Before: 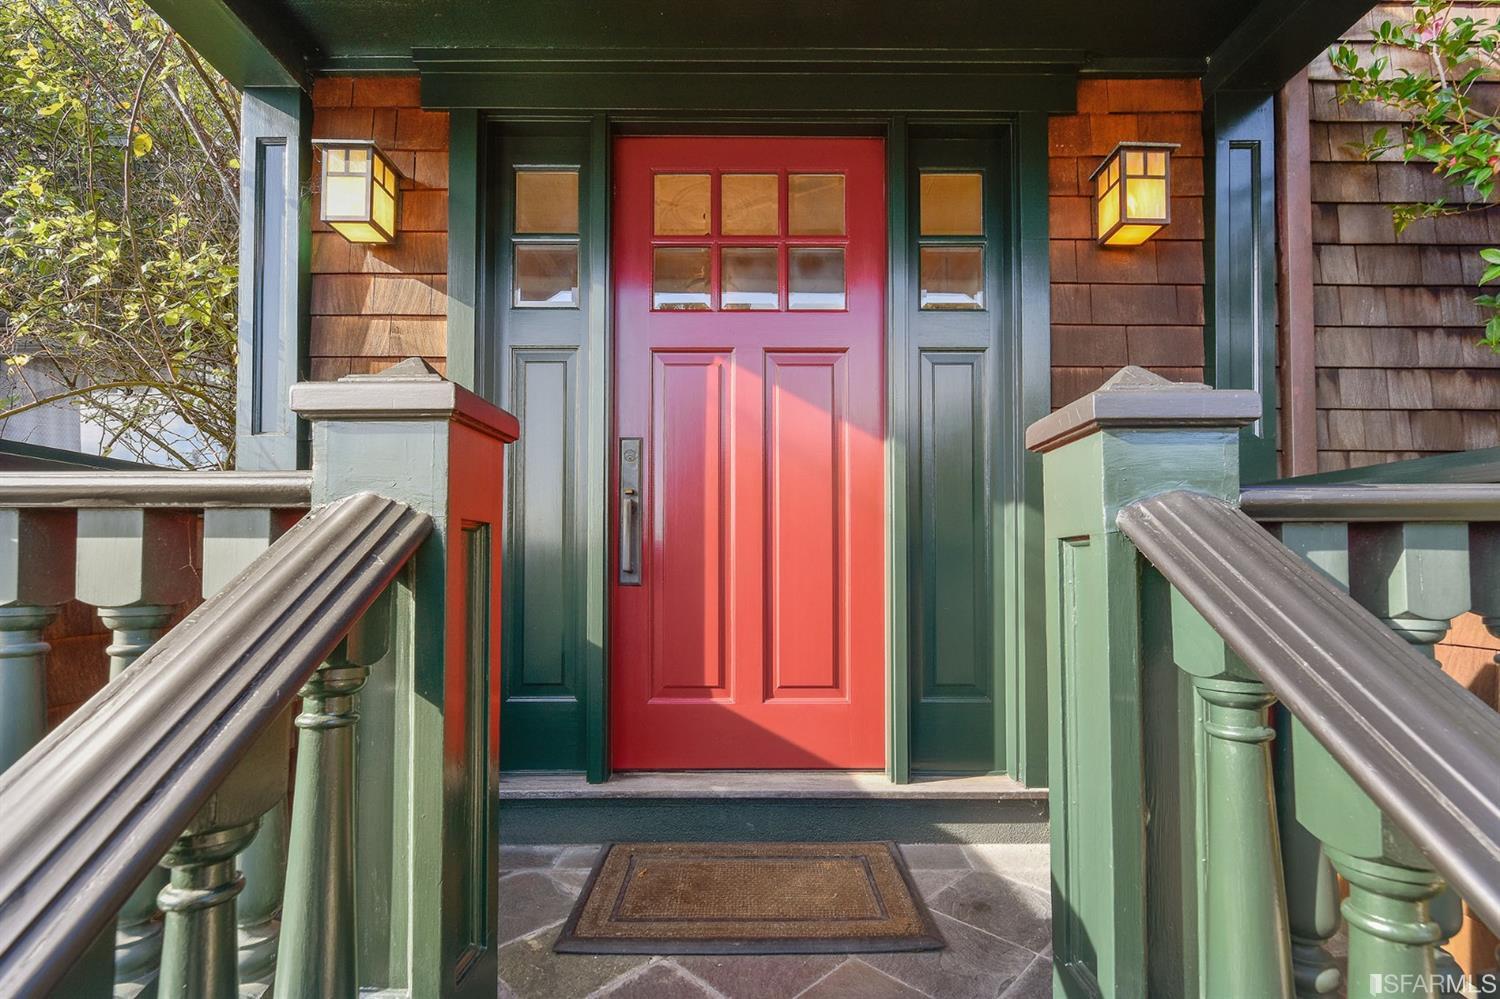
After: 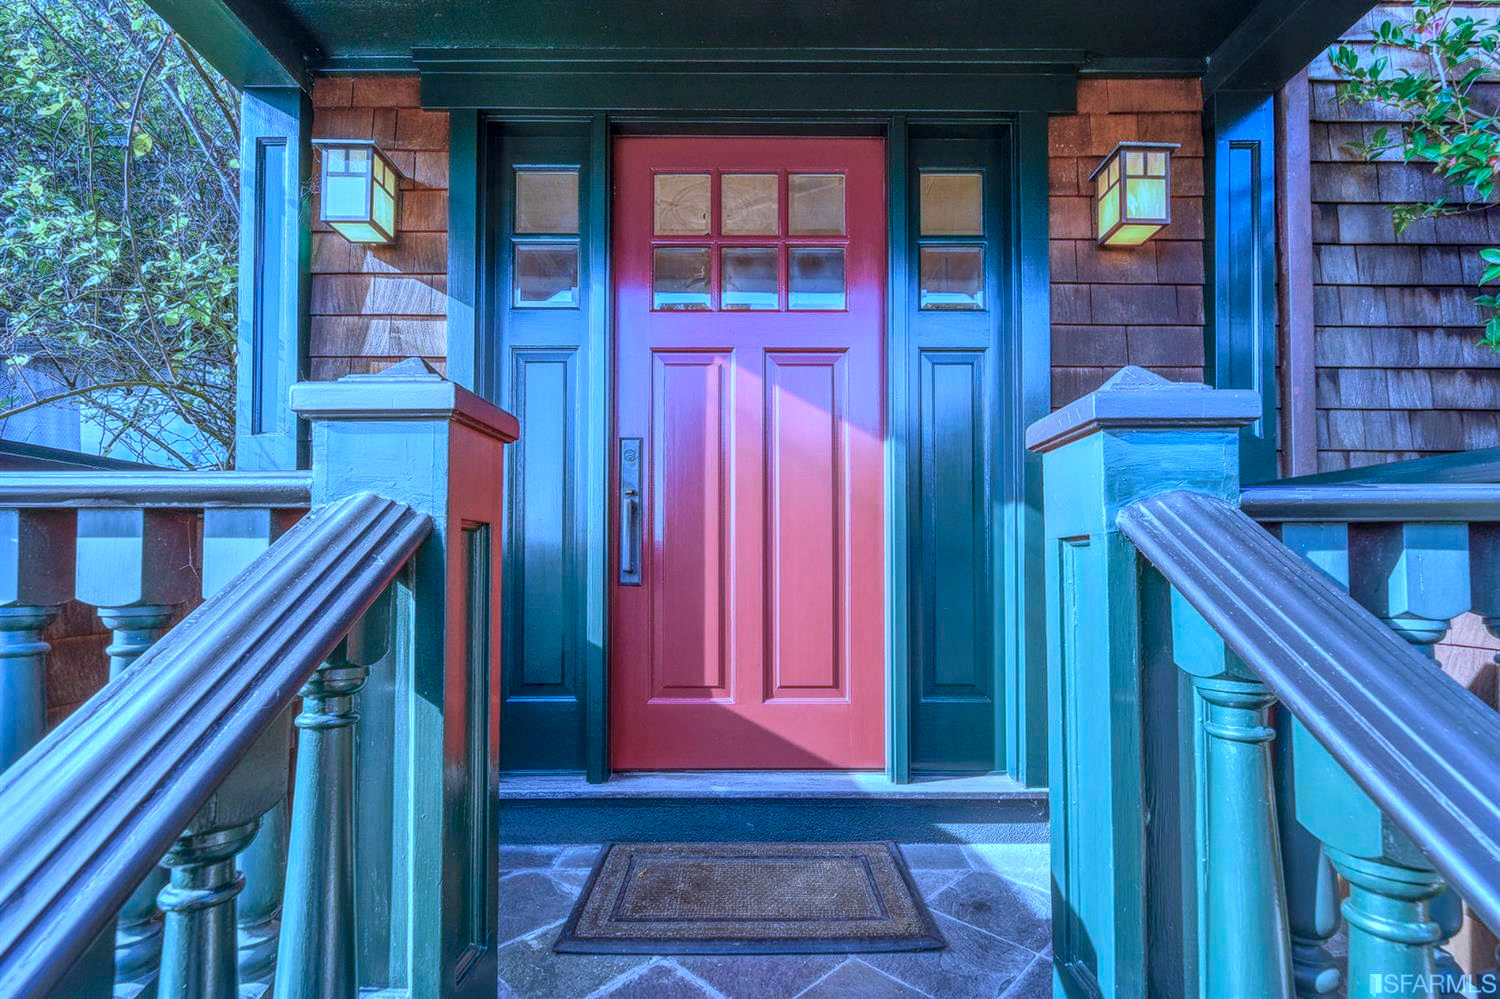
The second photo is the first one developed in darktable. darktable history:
color calibration: illuminant as shot in camera, x 0.462, y 0.419, temperature 2651.64 K
local contrast: highlights 74%, shadows 55%, detail 176%, midtone range 0.207
